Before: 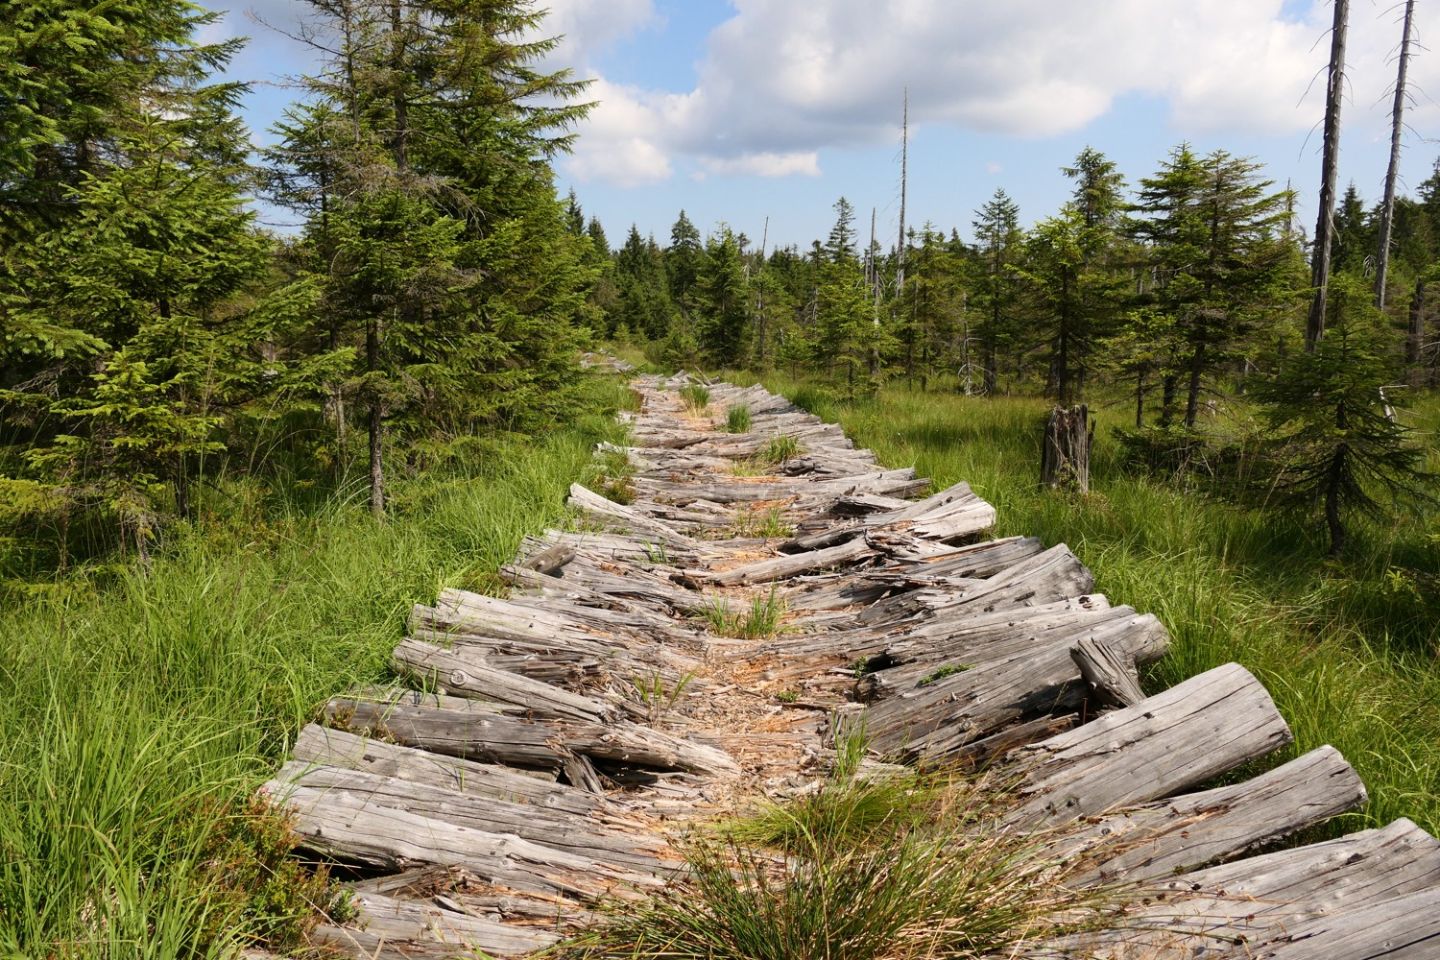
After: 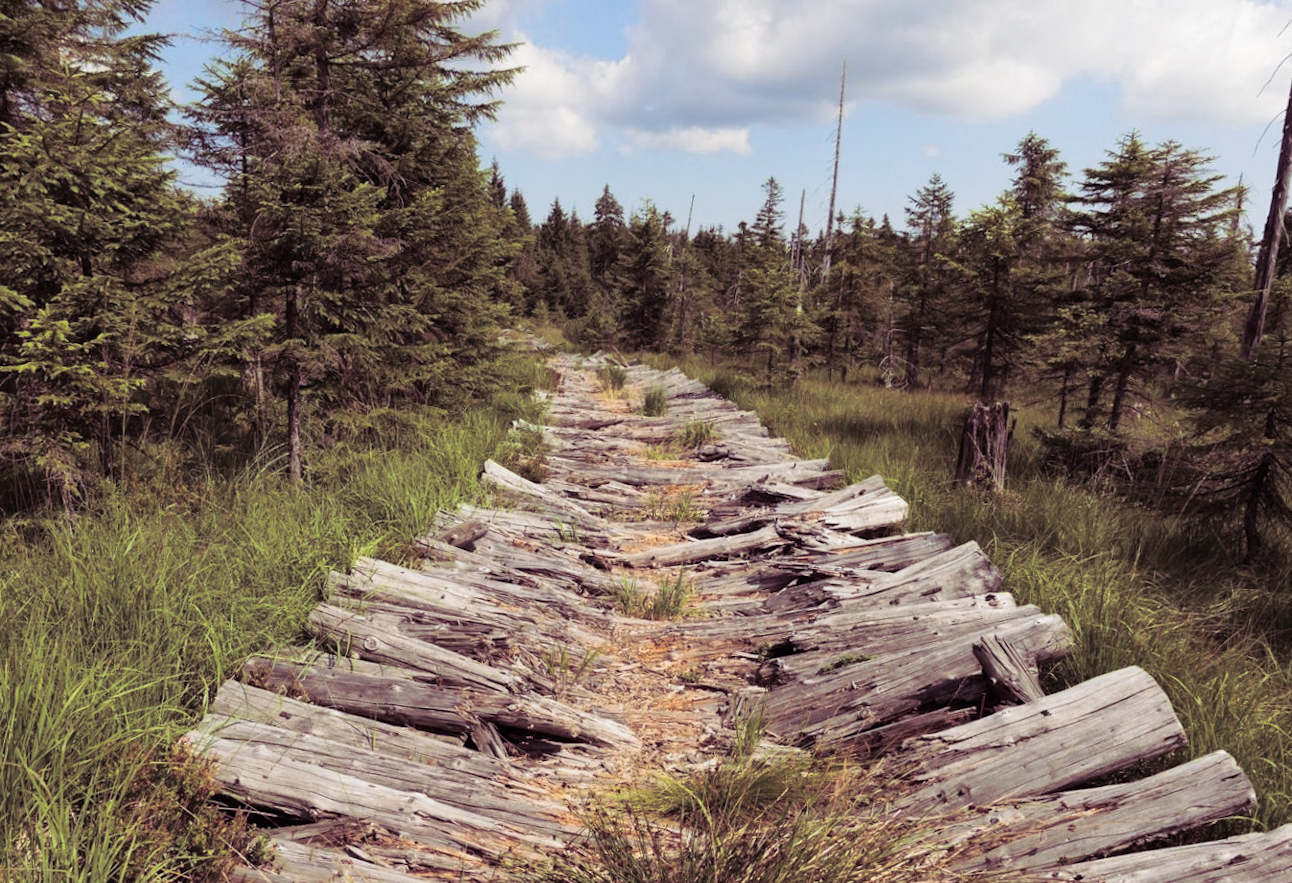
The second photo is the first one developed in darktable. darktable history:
exposure: exposure -0.01 EV, compensate highlight preservation false
shadows and highlights: radius 331.84, shadows 53.55, highlights -100, compress 94.63%, highlights color adjustment 73.23%, soften with gaussian
rotate and perspective: rotation 0.074°, lens shift (vertical) 0.096, lens shift (horizontal) -0.041, crop left 0.043, crop right 0.952, crop top 0.024, crop bottom 0.979
crop and rotate: angle -2.38°
split-toning: shadows › hue 316.8°, shadows › saturation 0.47, highlights › hue 201.6°, highlights › saturation 0, balance -41.97, compress 28.01%
